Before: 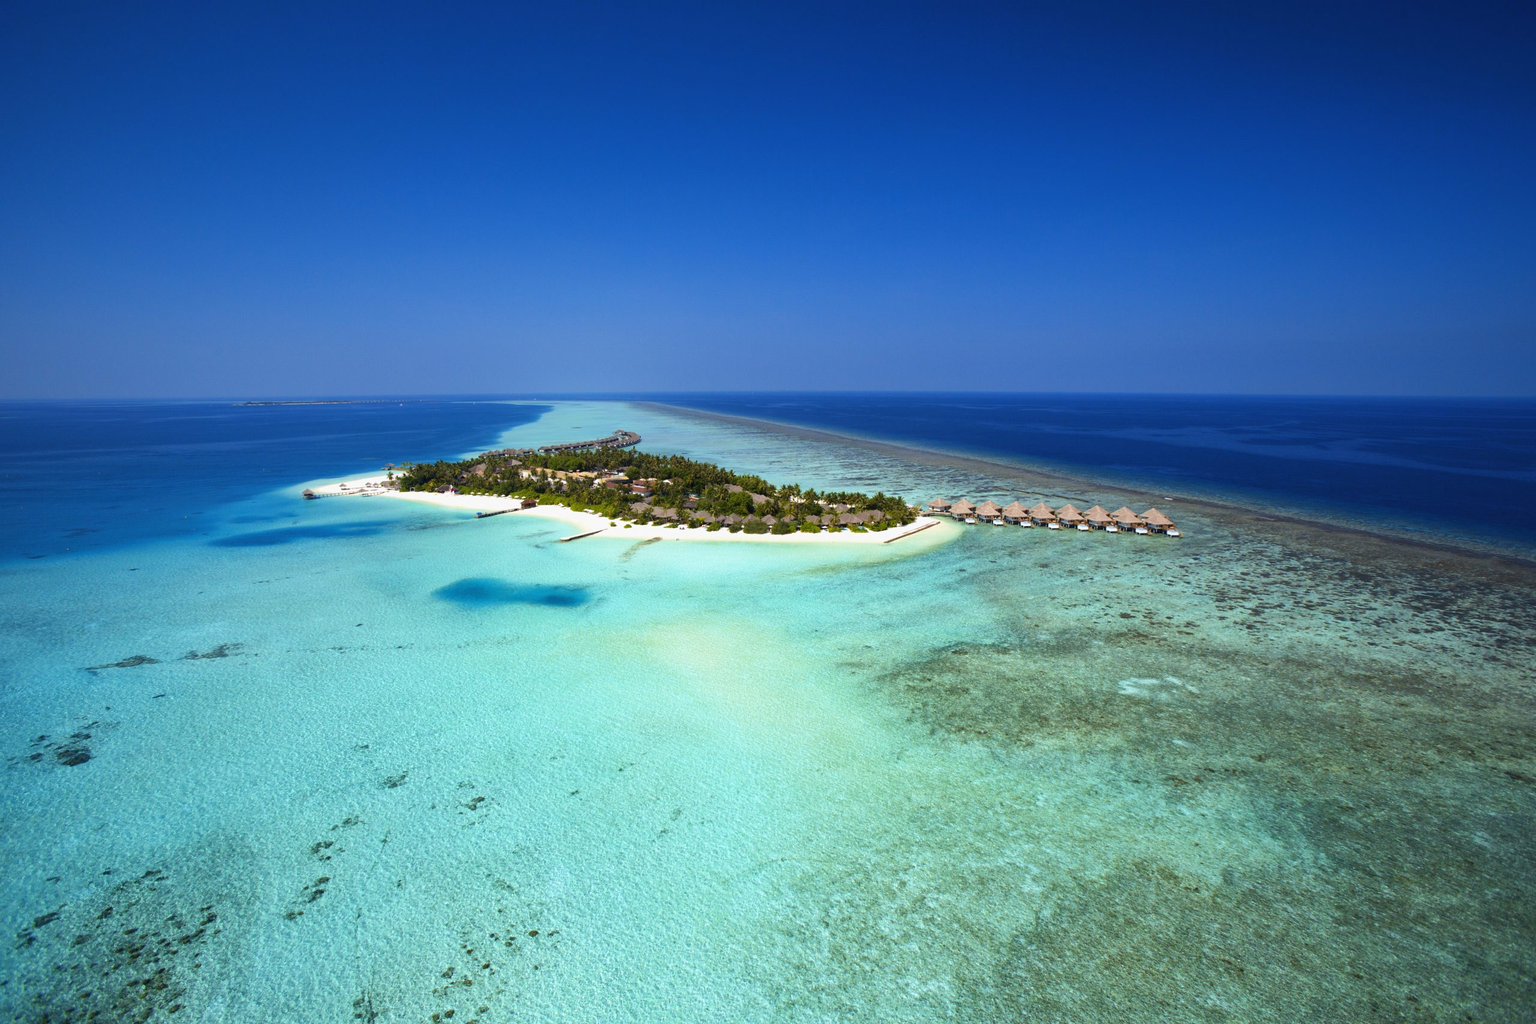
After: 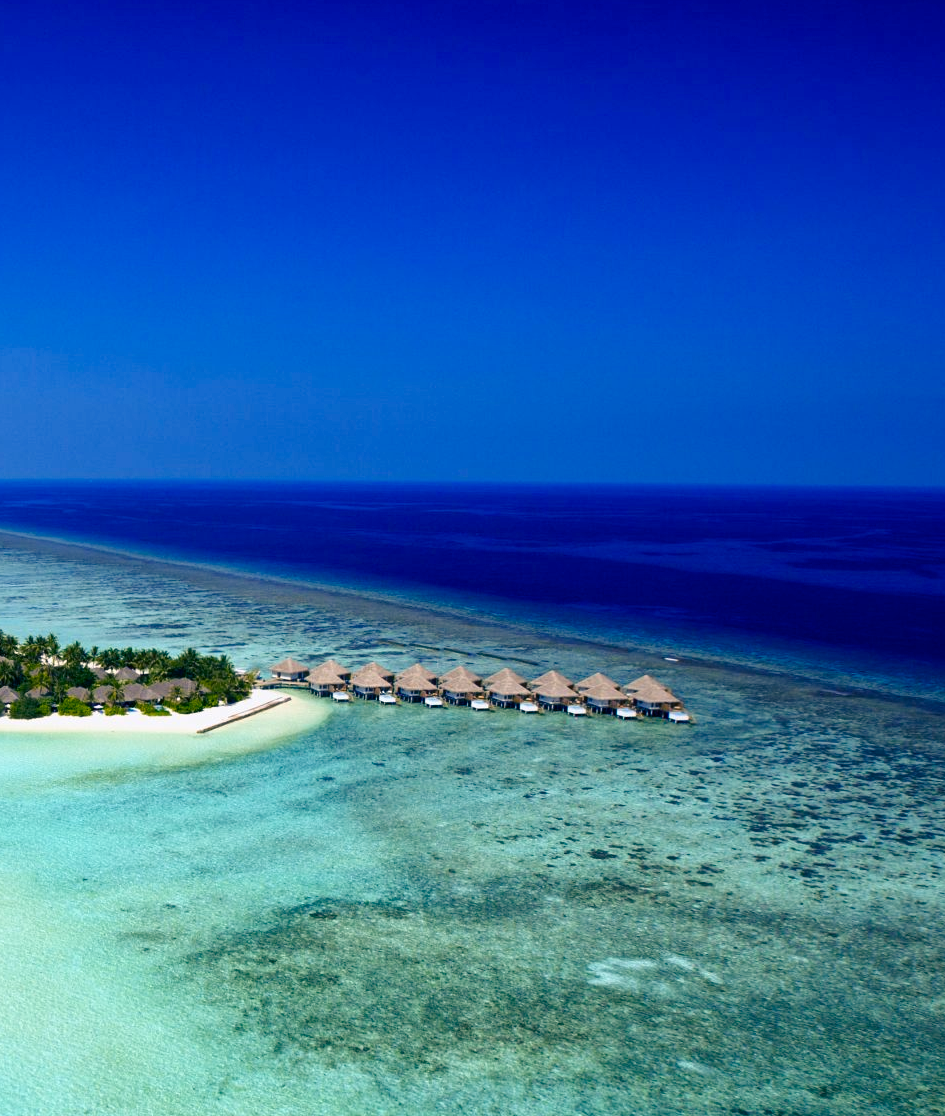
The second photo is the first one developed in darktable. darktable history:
contrast brightness saturation: saturation -0.046
color balance rgb: shadows lift › luminance -40.981%, shadows lift › chroma 13.957%, shadows lift › hue 261.47°, power › luminance -7.816%, power › chroma 1.083%, power › hue 217.57°, highlights gain › chroma 0.207%, highlights gain › hue 331.37°, perceptual saturation grading › global saturation 20%, perceptual saturation grading › highlights -25.395%, perceptual saturation grading › shadows 25.781%, global vibrance 20%
crop and rotate: left 49.851%, top 10.083%, right 13.208%, bottom 24.492%
